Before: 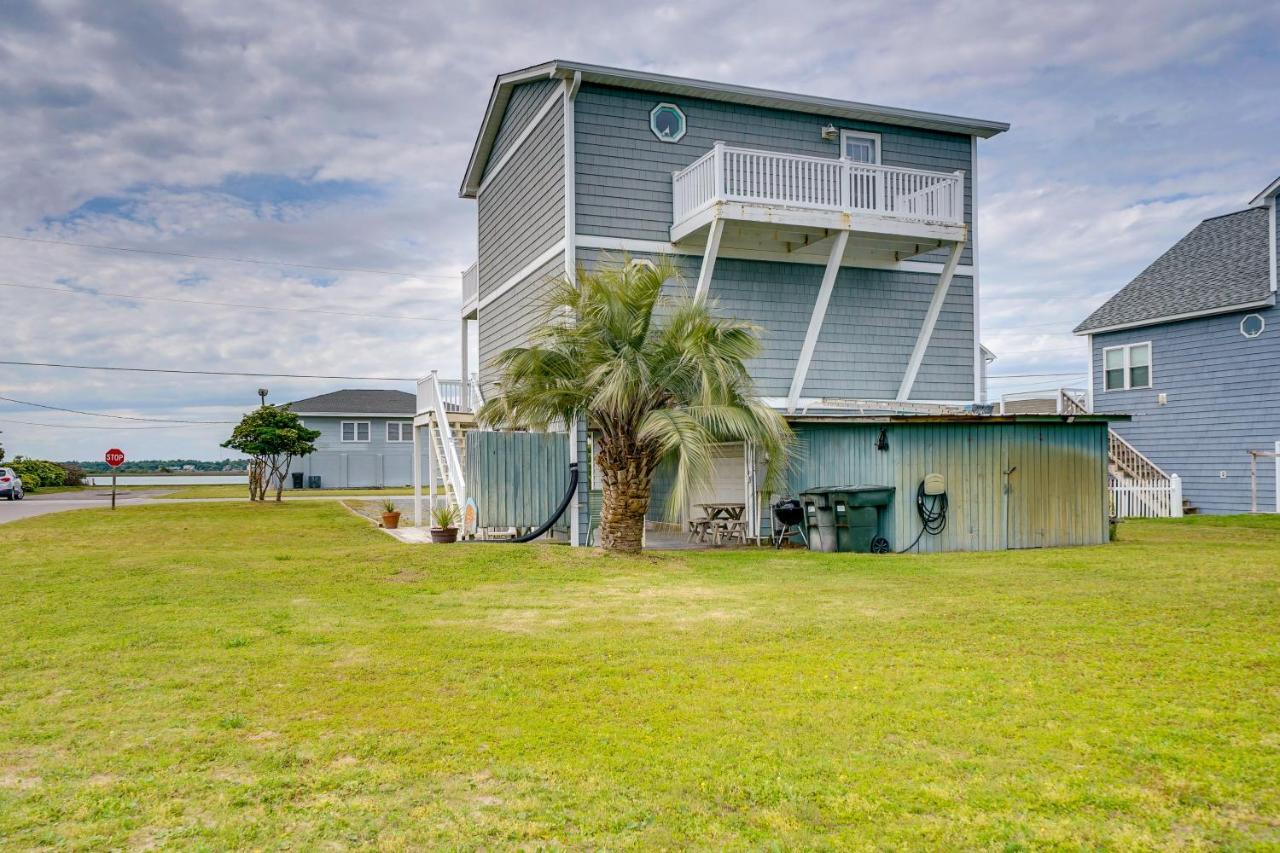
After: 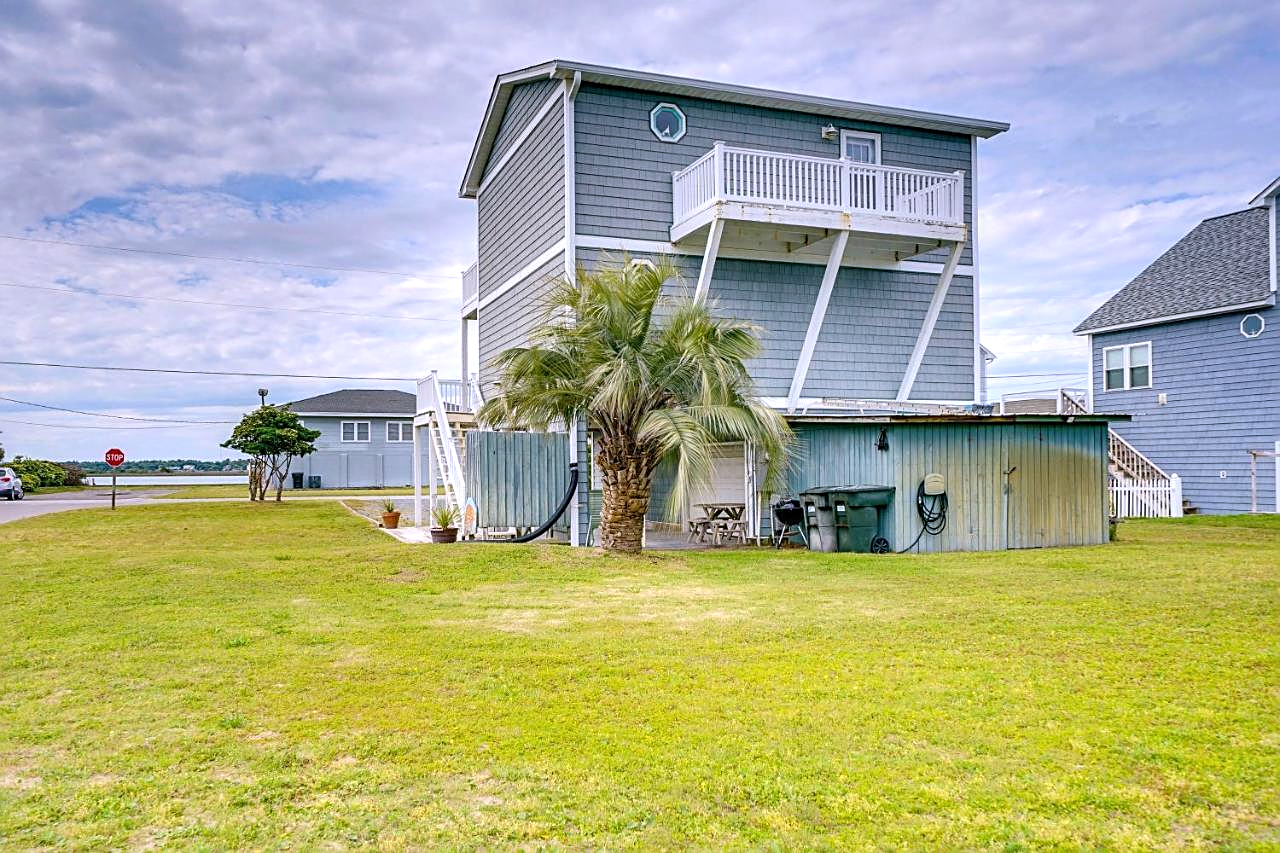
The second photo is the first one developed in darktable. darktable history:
white balance: red 1.004, blue 1.096
exposure: exposure 0.3 EV, compensate highlight preservation false
sharpen: on, module defaults
tone equalizer: on, module defaults
